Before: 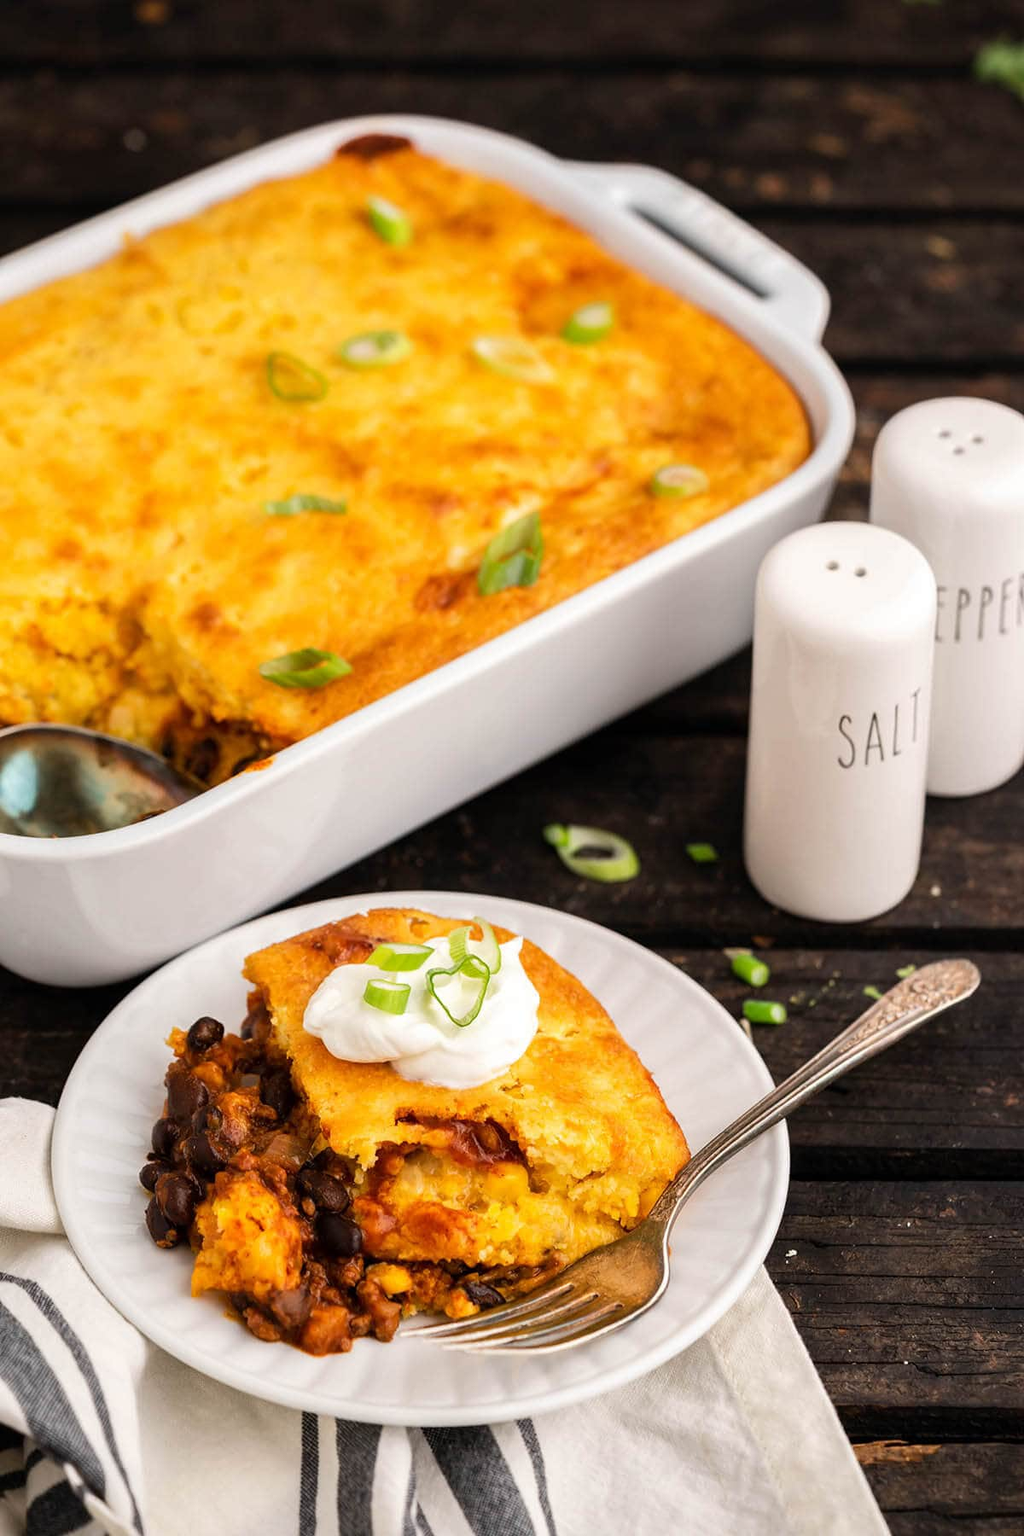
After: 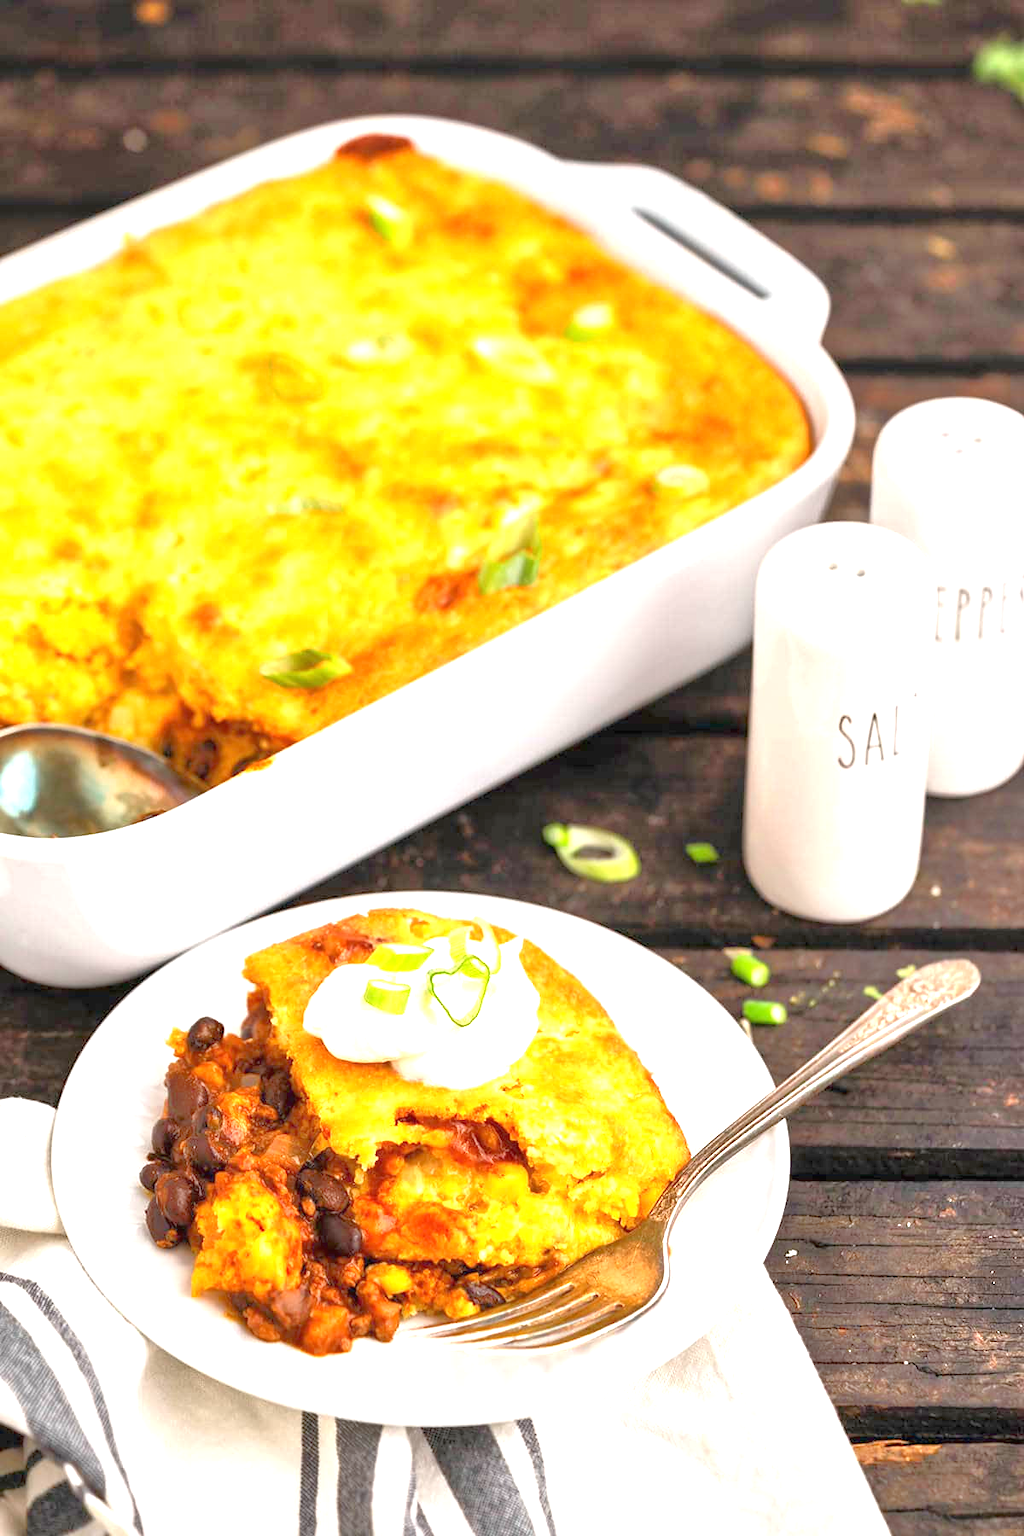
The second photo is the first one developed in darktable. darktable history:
tone equalizer: -8 EV 2 EV, -7 EV 2 EV, -6 EV 2 EV, -5 EV 2 EV, -4 EV 2 EV, -3 EV 1.5 EV, -2 EV 1 EV, -1 EV 0.5 EV
exposure: black level correction 0, exposure 1.1 EV, compensate exposure bias true, compensate highlight preservation false
